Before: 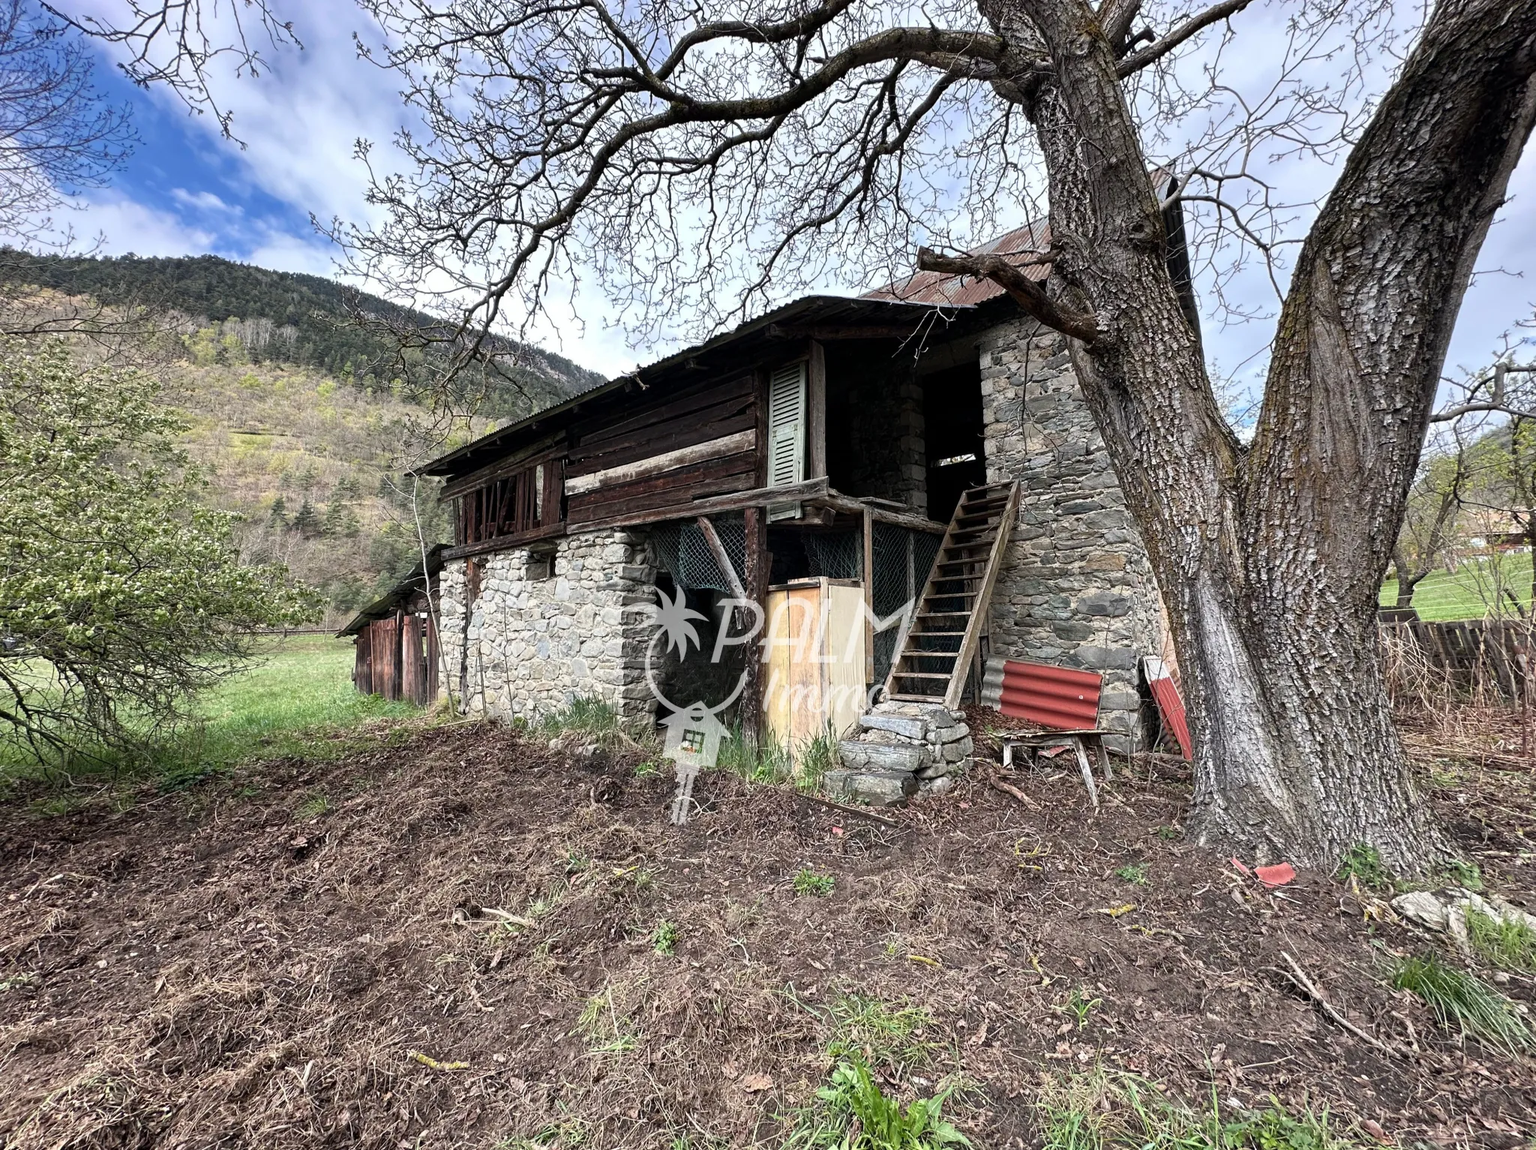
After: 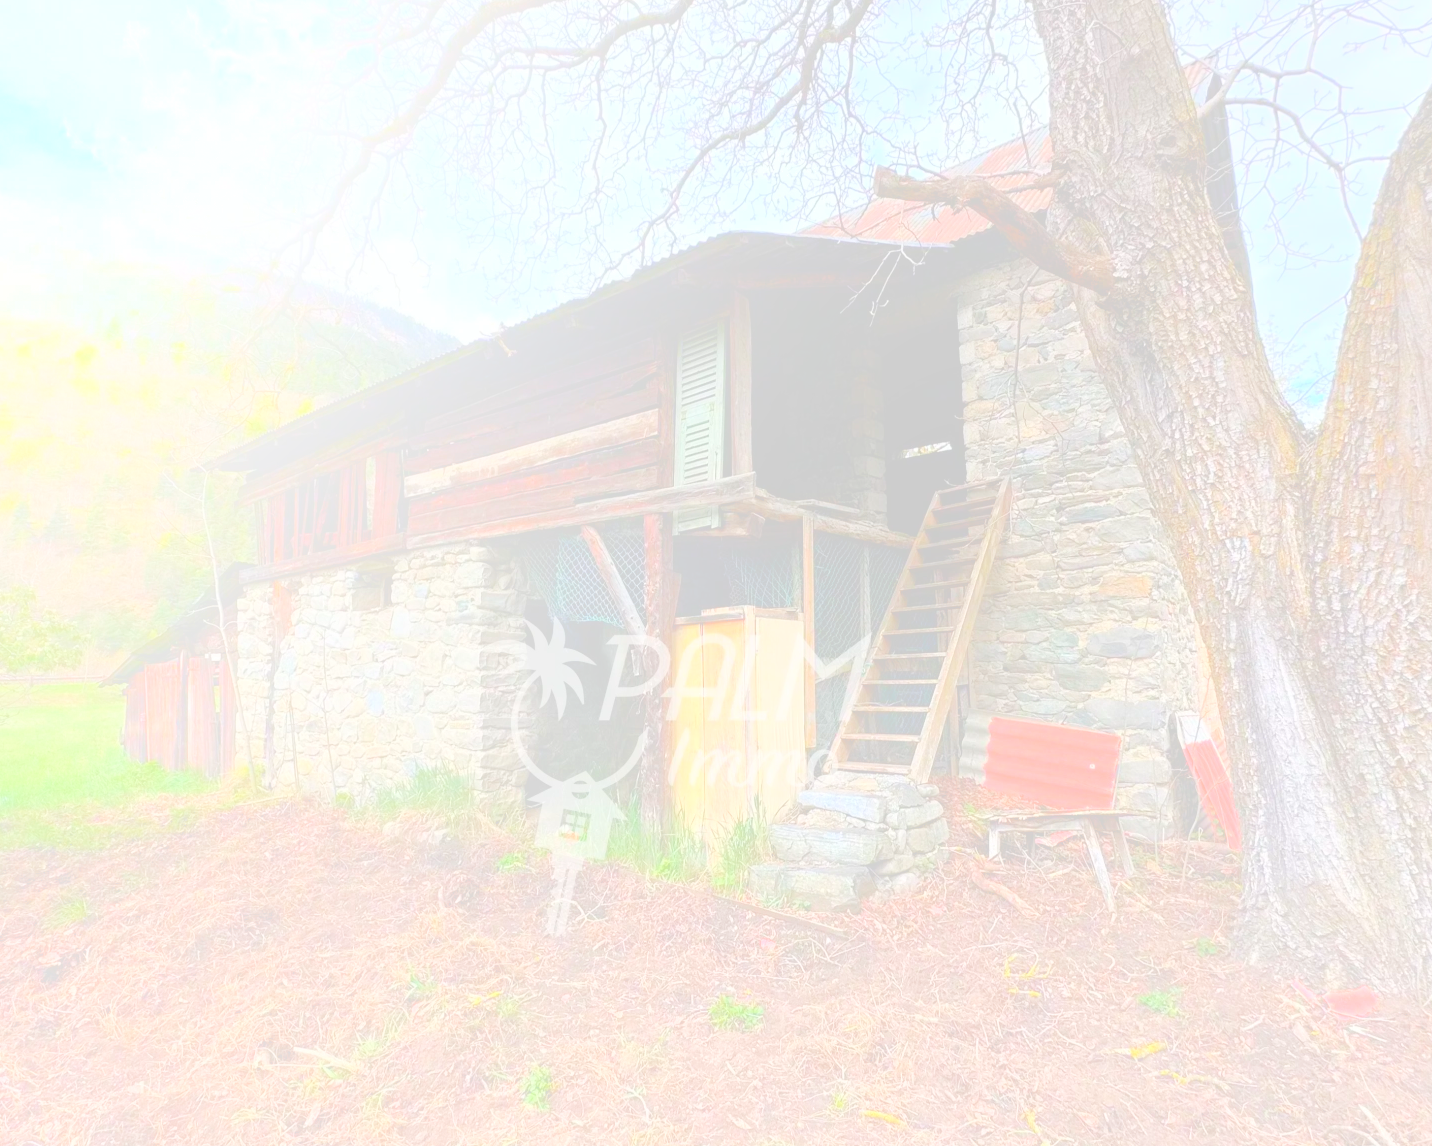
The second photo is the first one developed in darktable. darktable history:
crop and rotate: left 17.046%, top 10.659%, right 12.989%, bottom 14.553%
bloom: size 85%, threshold 5%, strength 85%
